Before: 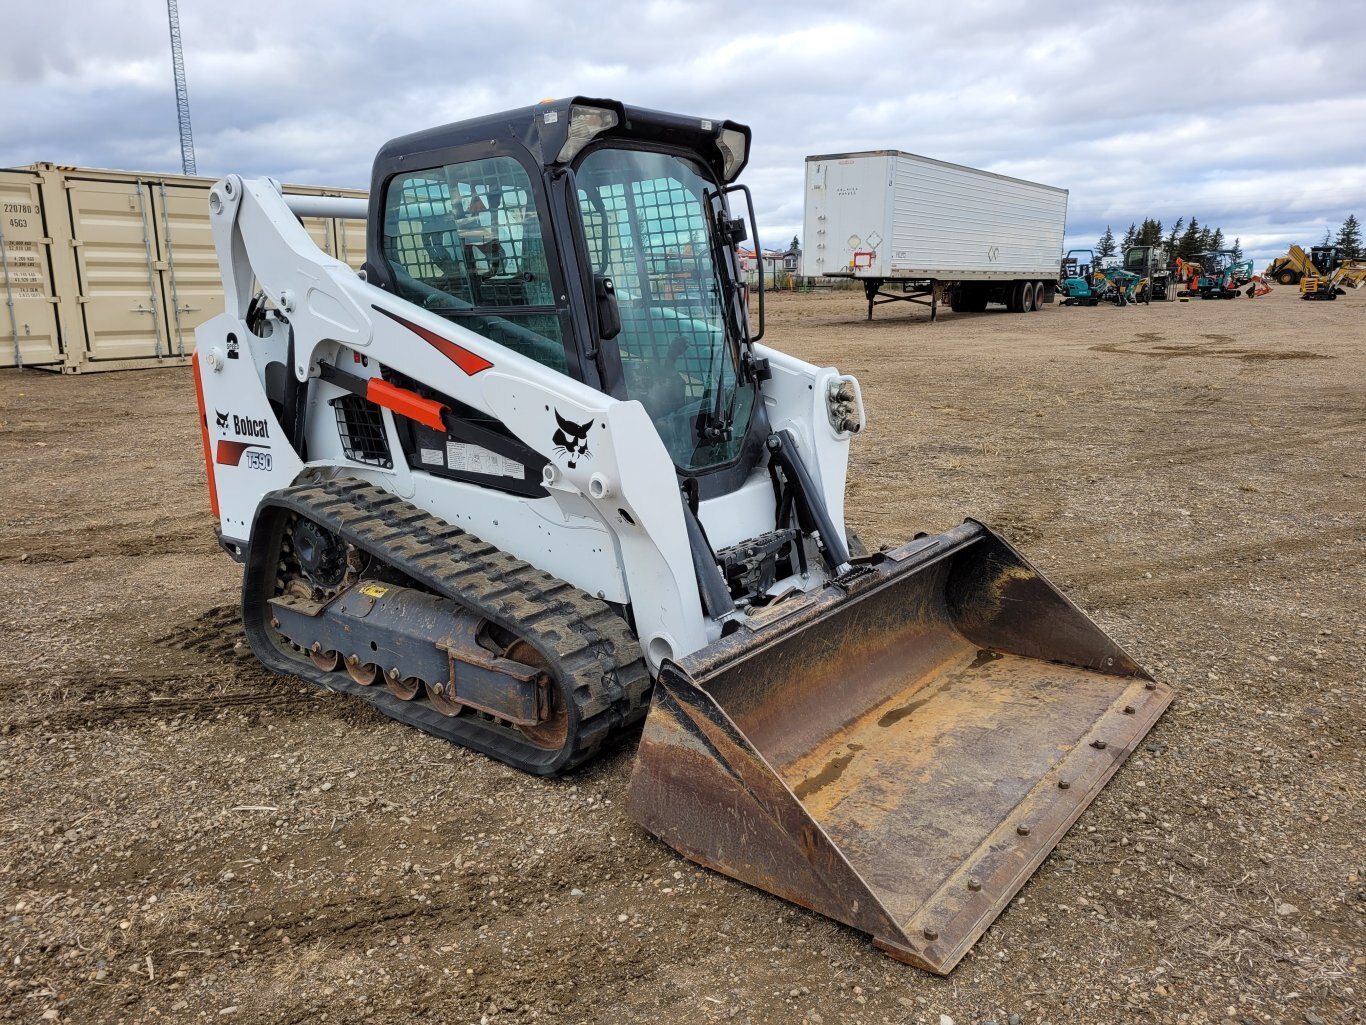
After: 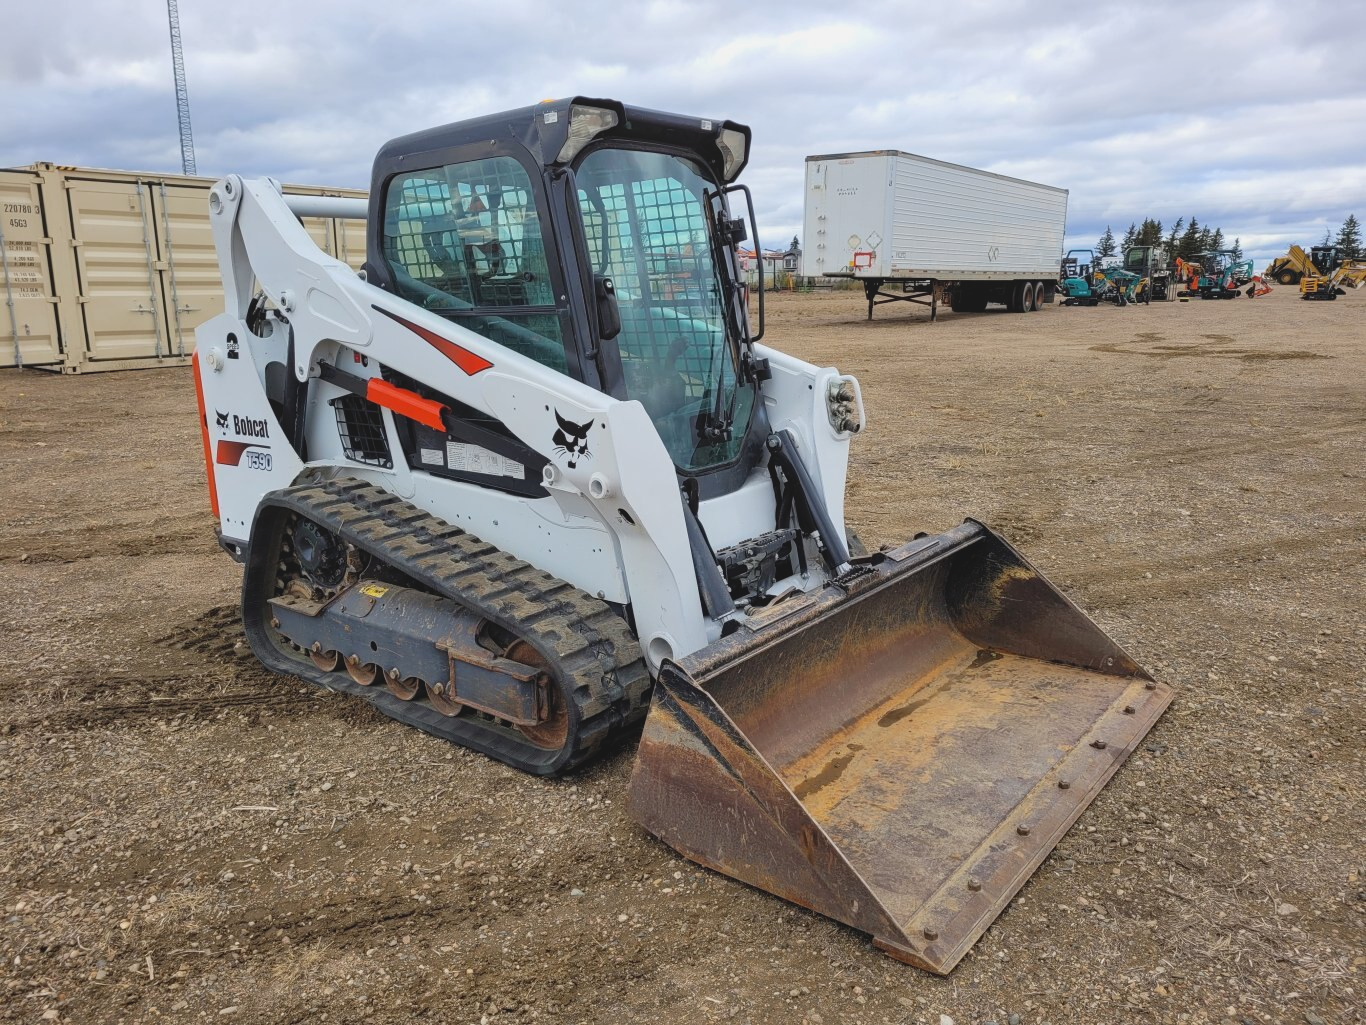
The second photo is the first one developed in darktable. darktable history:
local contrast: highlights 70%, shadows 65%, detail 83%, midtone range 0.327
